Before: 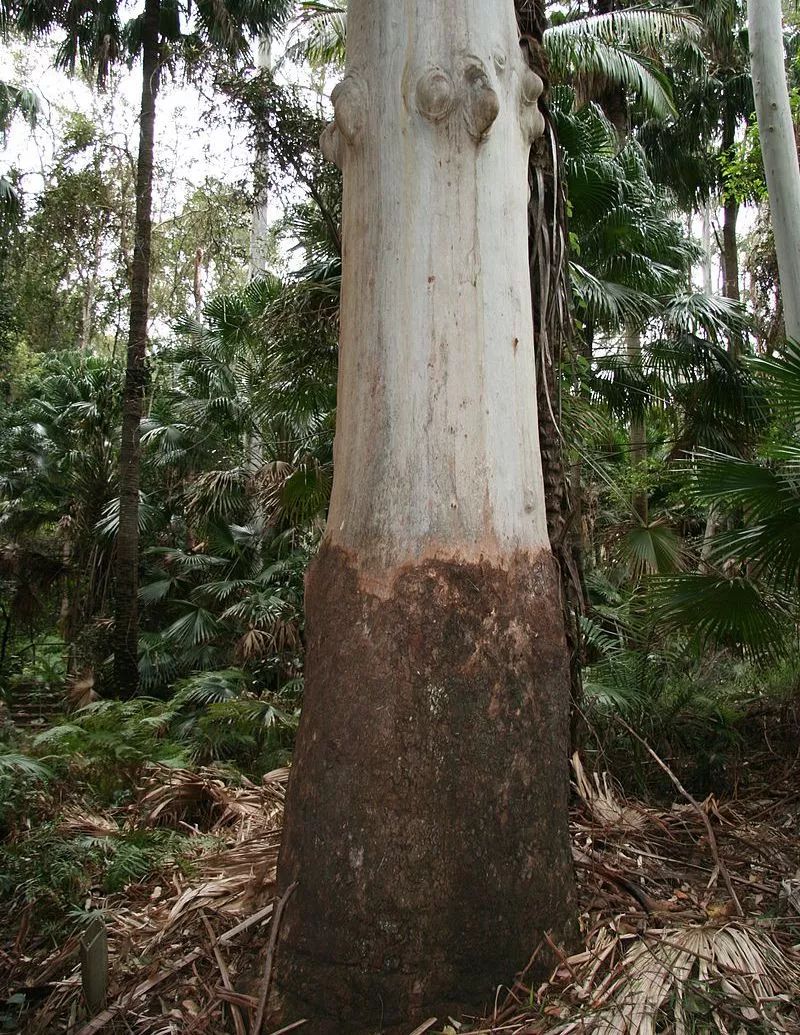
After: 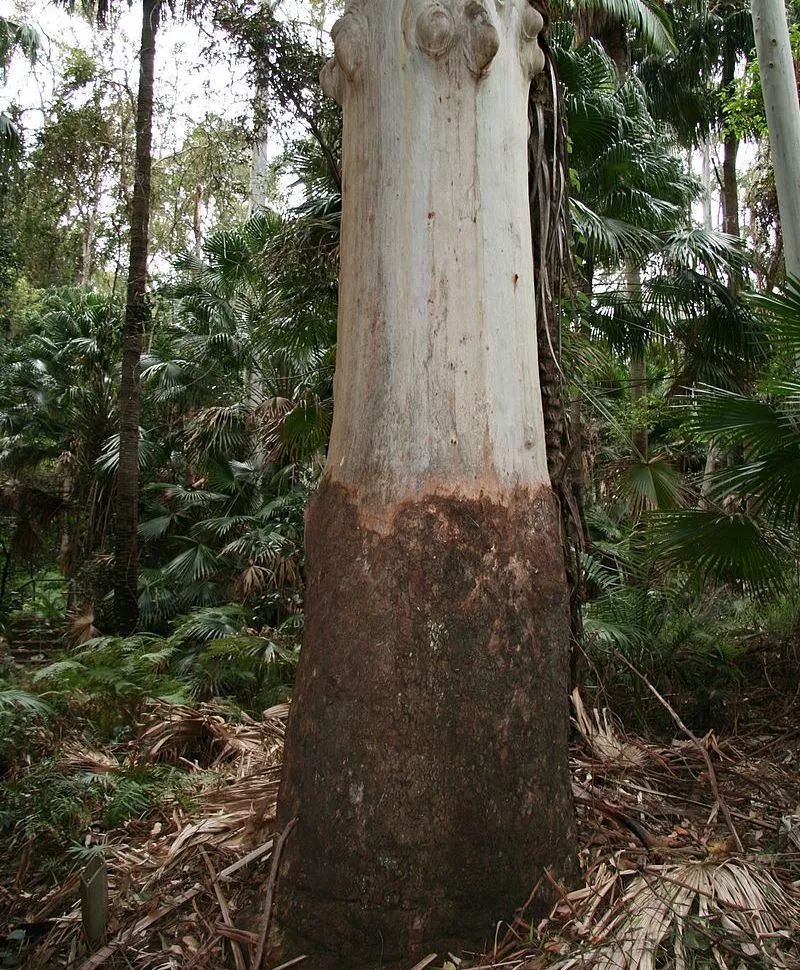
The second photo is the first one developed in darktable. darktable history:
crop and rotate: top 6.25%
haze removal: adaptive false
